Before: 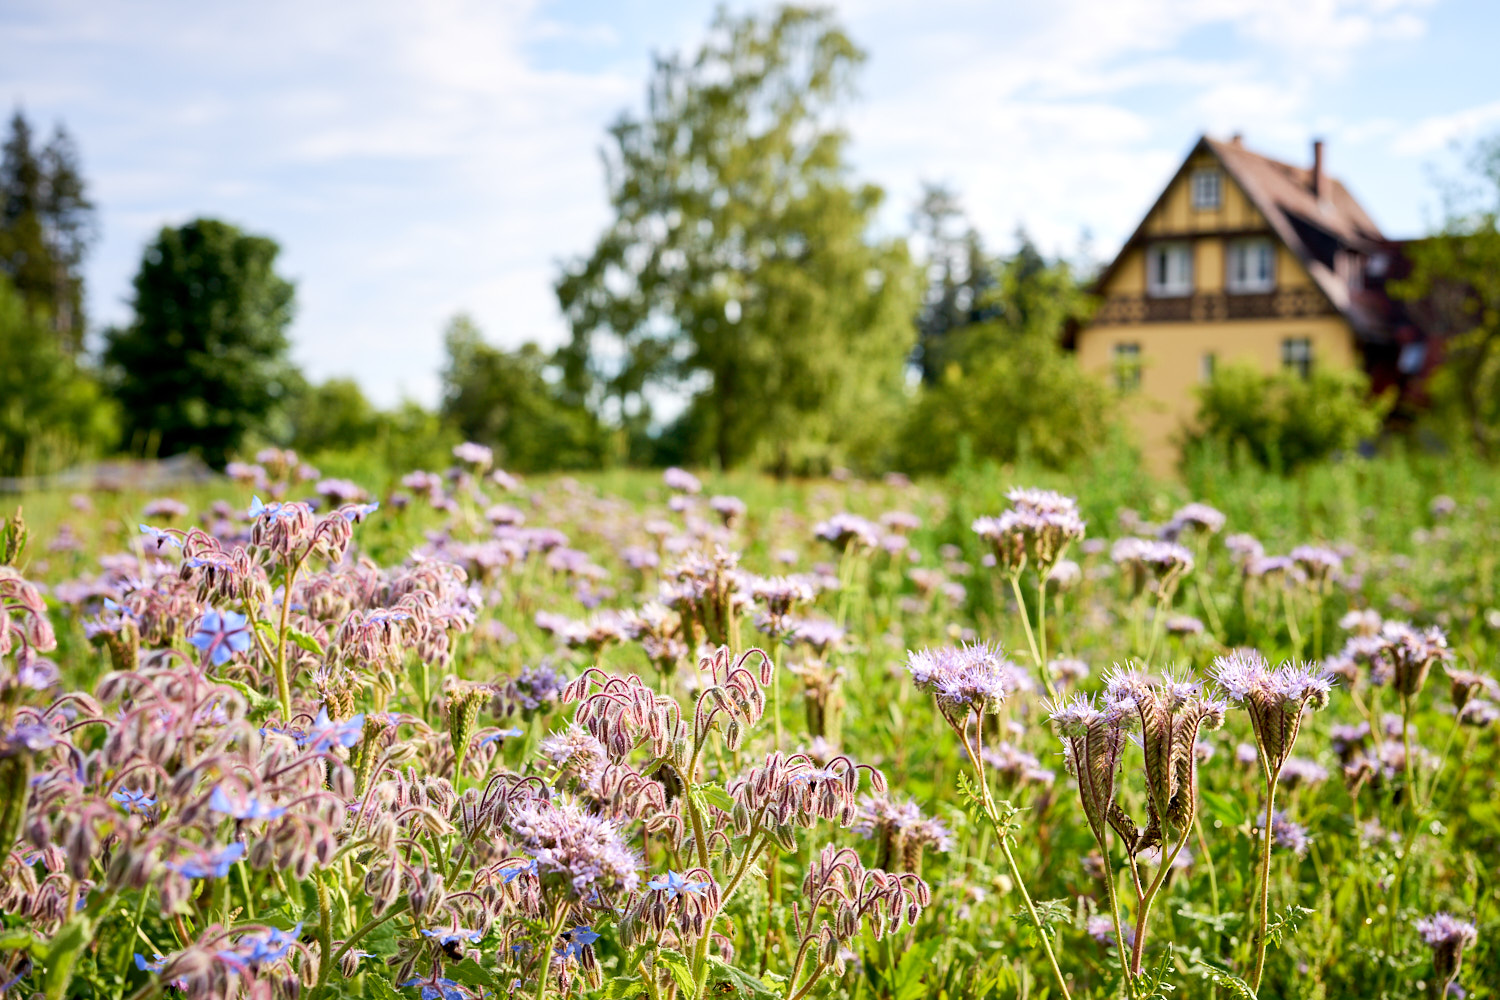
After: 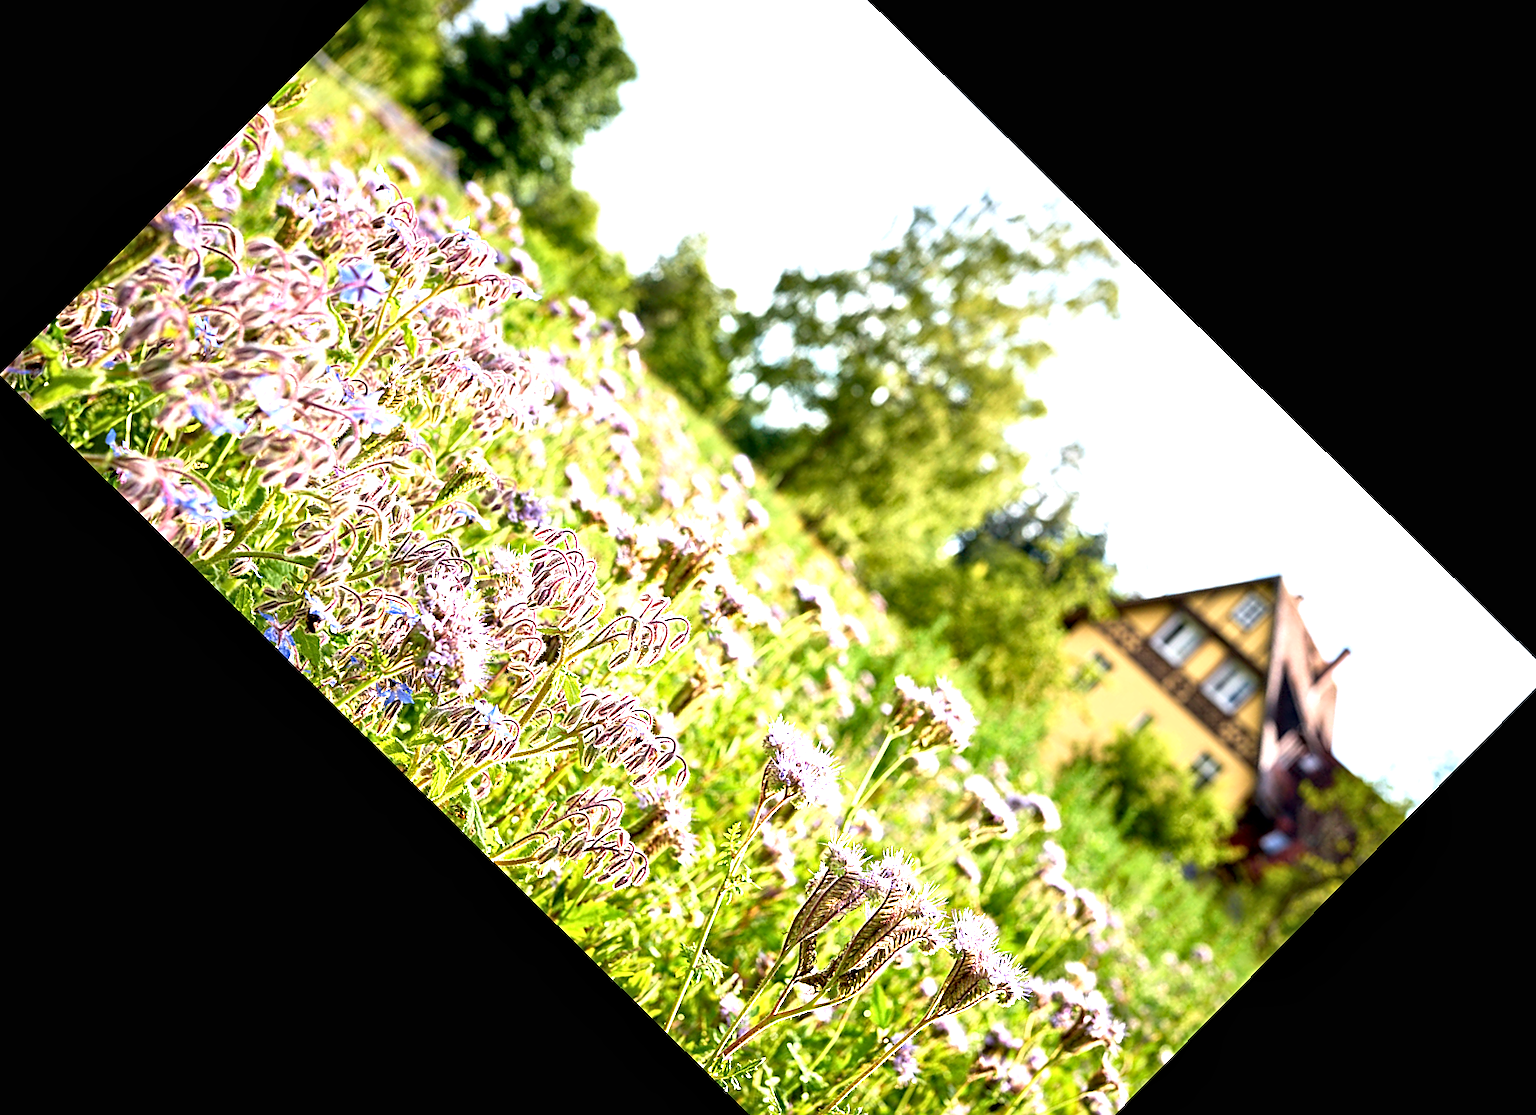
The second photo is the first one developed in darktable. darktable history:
local contrast: mode bilateral grid, contrast 30, coarseness 24, midtone range 0.2
exposure: black level correction 0, exposure 1 EV, compensate highlight preservation false
crop and rotate: angle -44.6°, top 16.084%, right 0.824%, bottom 11.728%
sharpen: amount 0.579
